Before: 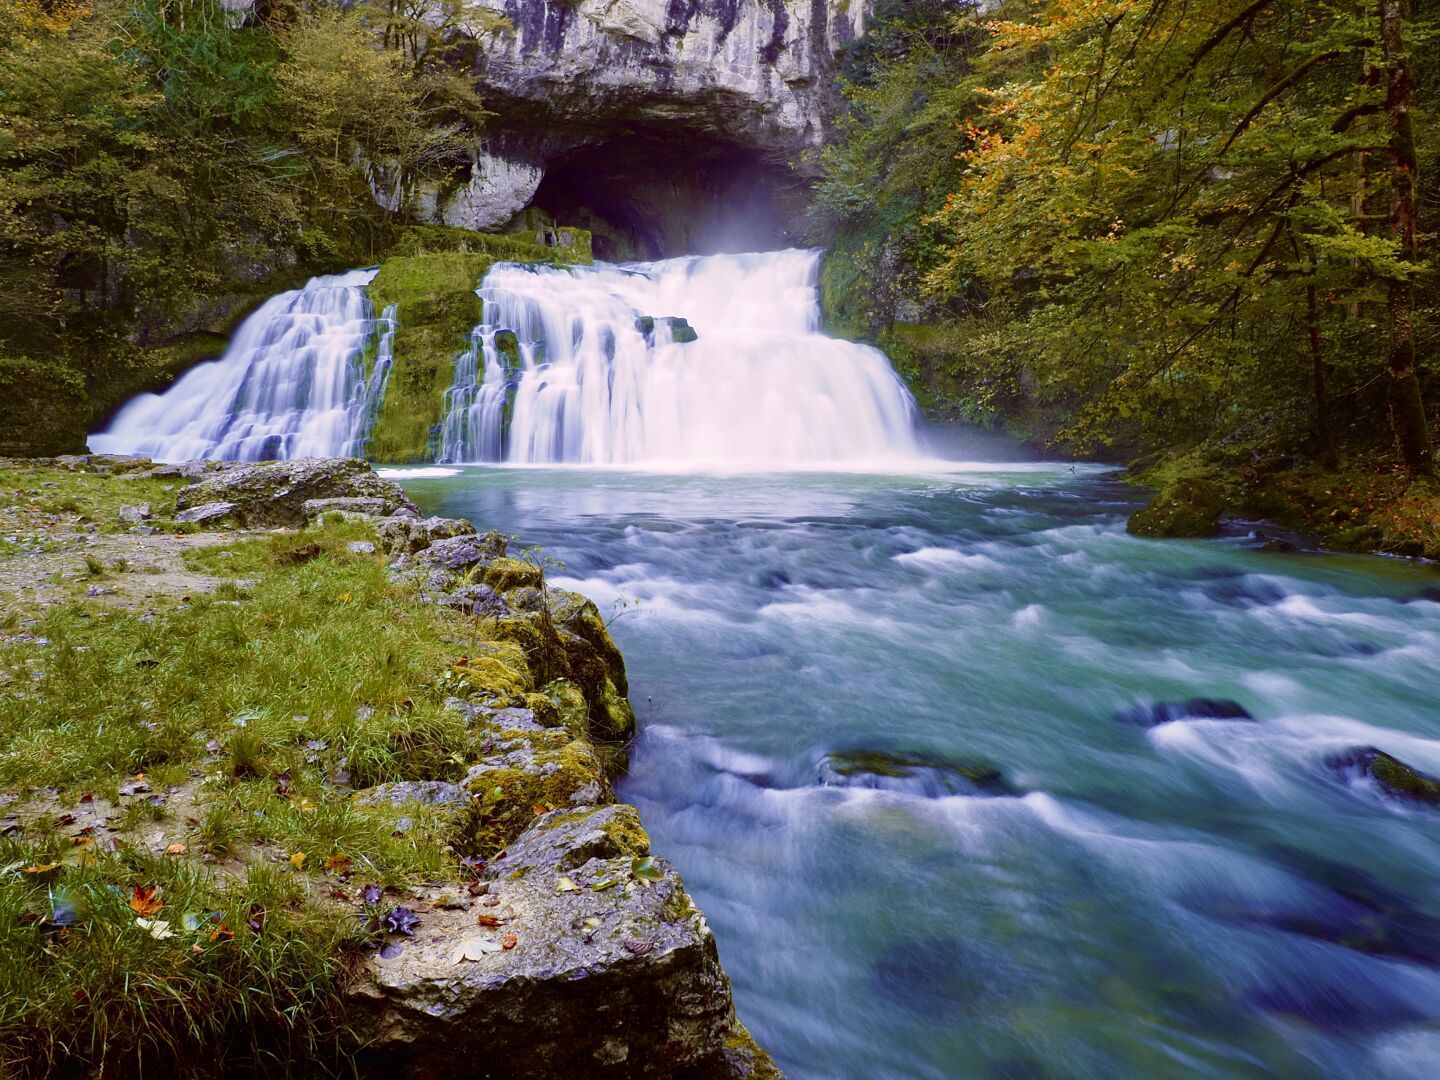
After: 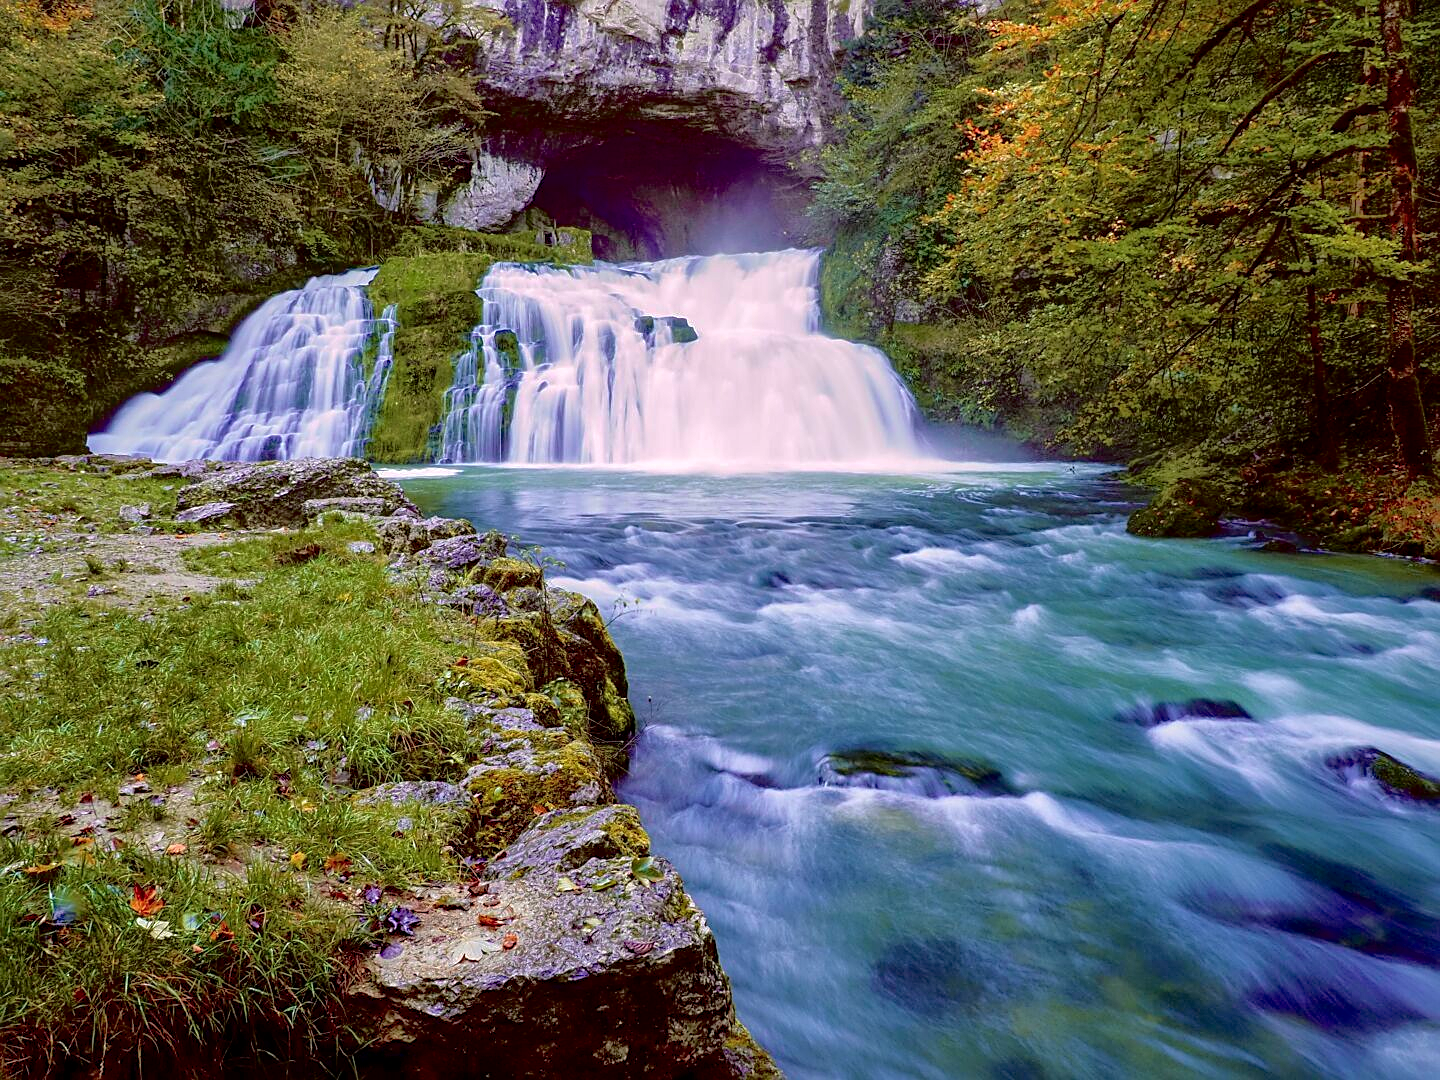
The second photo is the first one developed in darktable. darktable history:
tone curve: curves: ch0 [(0, 0) (0.126, 0.061) (0.362, 0.382) (0.498, 0.498) (0.706, 0.712) (1, 1)]; ch1 [(0, 0) (0.5, 0.497) (0.55, 0.578) (1, 1)]; ch2 [(0, 0) (0.44, 0.424) (0.489, 0.486) (0.537, 0.538) (1, 1)], color space Lab, independent channels, preserve colors none
sharpen: on, module defaults
shadows and highlights: on, module defaults
local contrast: on, module defaults
